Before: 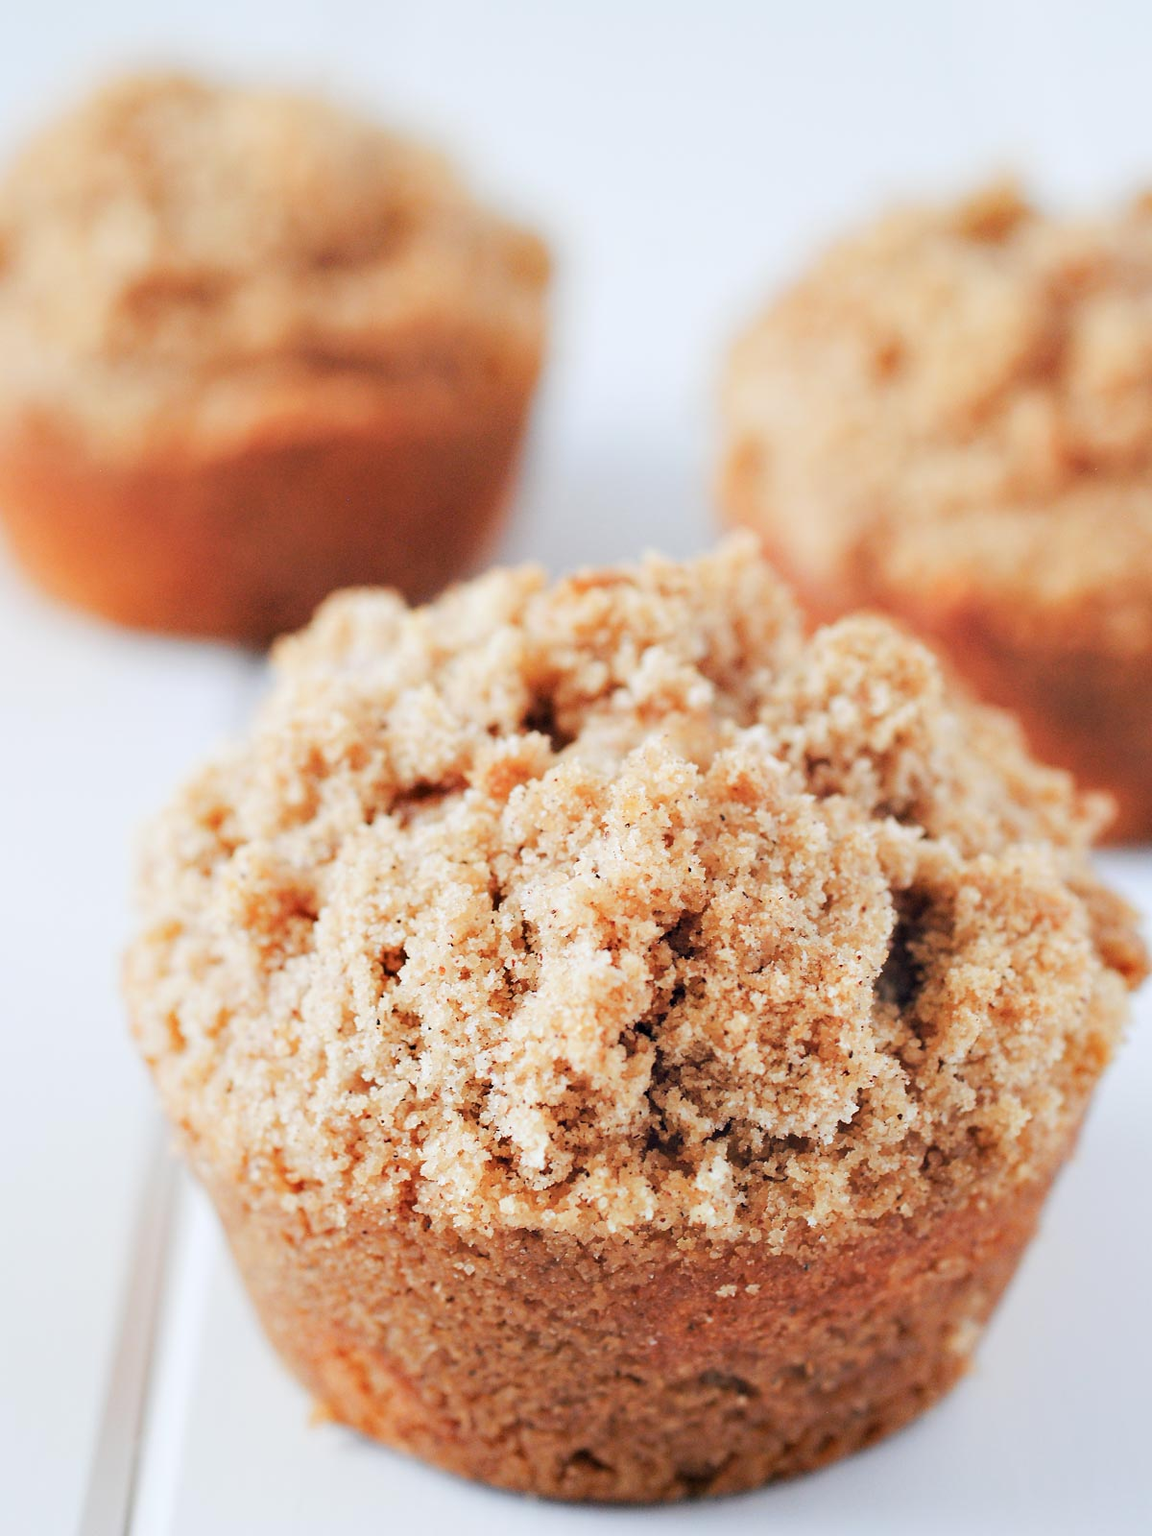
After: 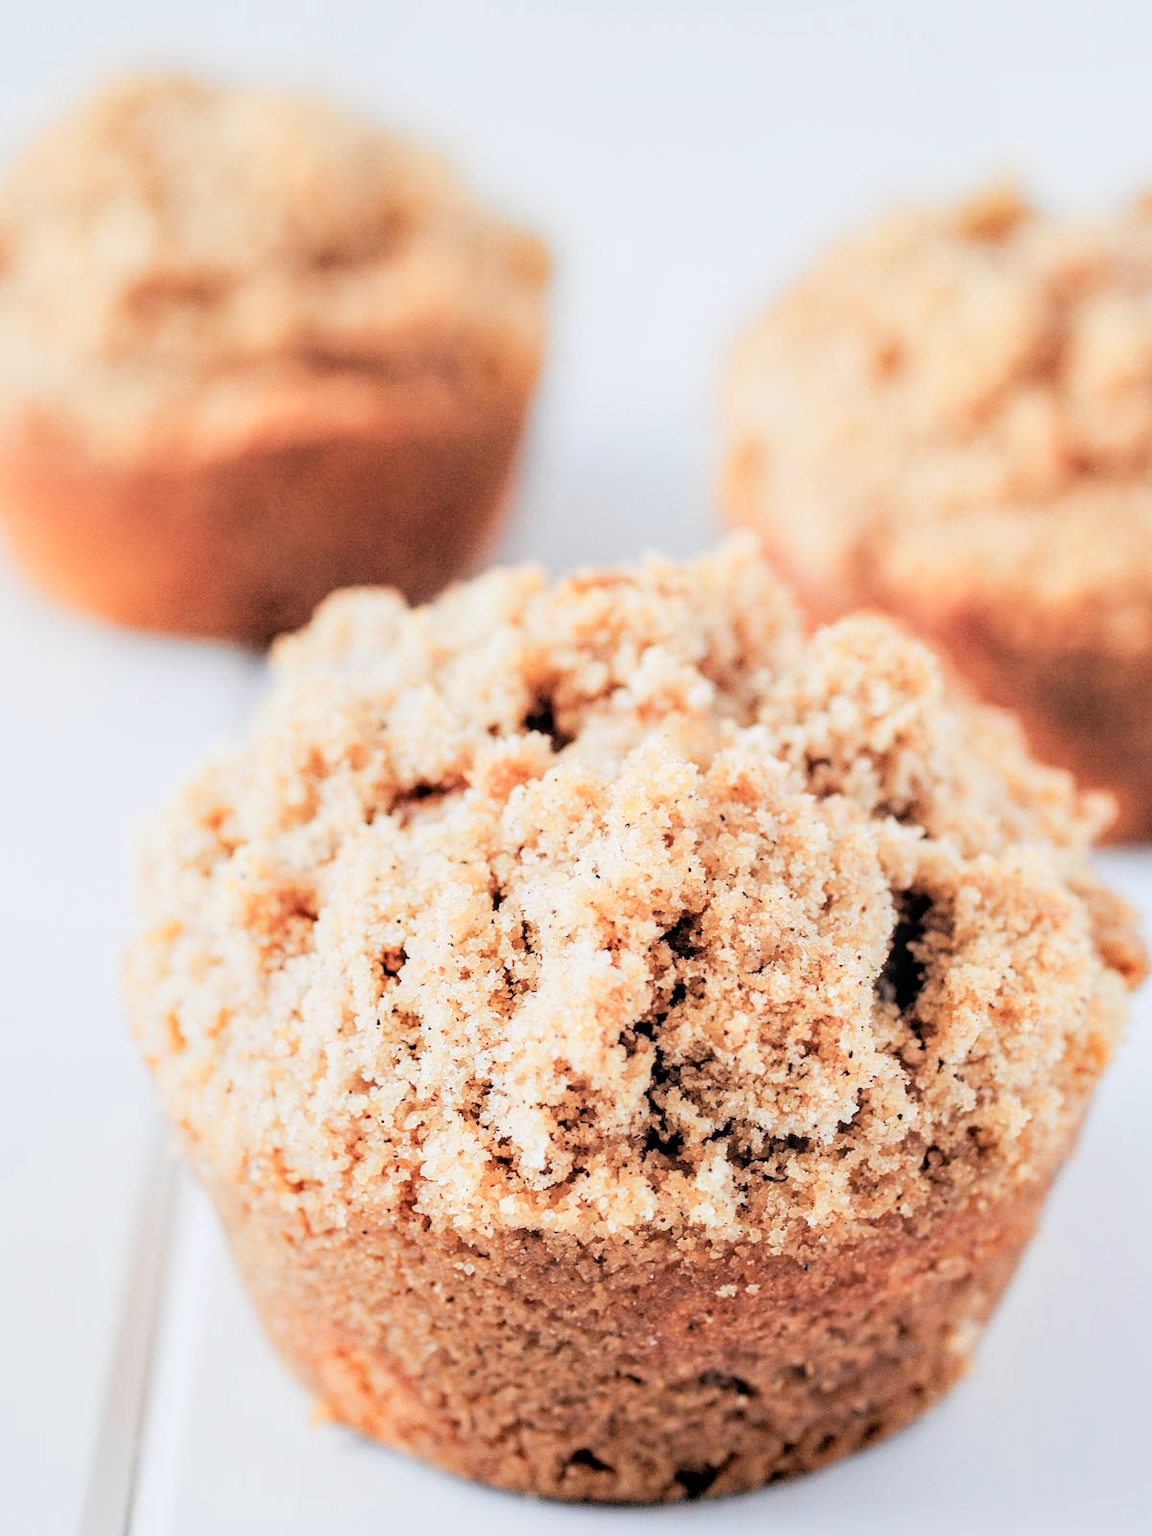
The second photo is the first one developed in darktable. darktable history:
local contrast: on, module defaults
filmic rgb: black relative exposure -3.38 EV, white relative exposure 3.45 EV, threshold 3.03 EV, hardness 2.36, contrast 1.102, enable highlight reconstruction true
color zones: curves: ch0 [(0, 0.558) (0.143, 0.559) (0.286, 0.529) (0.429, 0.505) (0.571, 0.5) (0.714, 0.5) (0.857, 0.5) (1, 0.558)]; ch1 [(0, 0.469) (0.01, 0.469) (0.12, 0.446) (0.248, 0.469) (0.5, 0.5) (0.748, 0.5) (0.99, 0.469) (1, 0.469)]
tone equalizer: -8 EV -0.385 EV, -7 EV -0.413 EV, -6 EV -0.372 EV, -5 EV -0.207 EV, -3 EV 0.211 EV, -2 EV 0.319 EV, -1 EV 0.394 EV, +0 EV 0.393 EV
